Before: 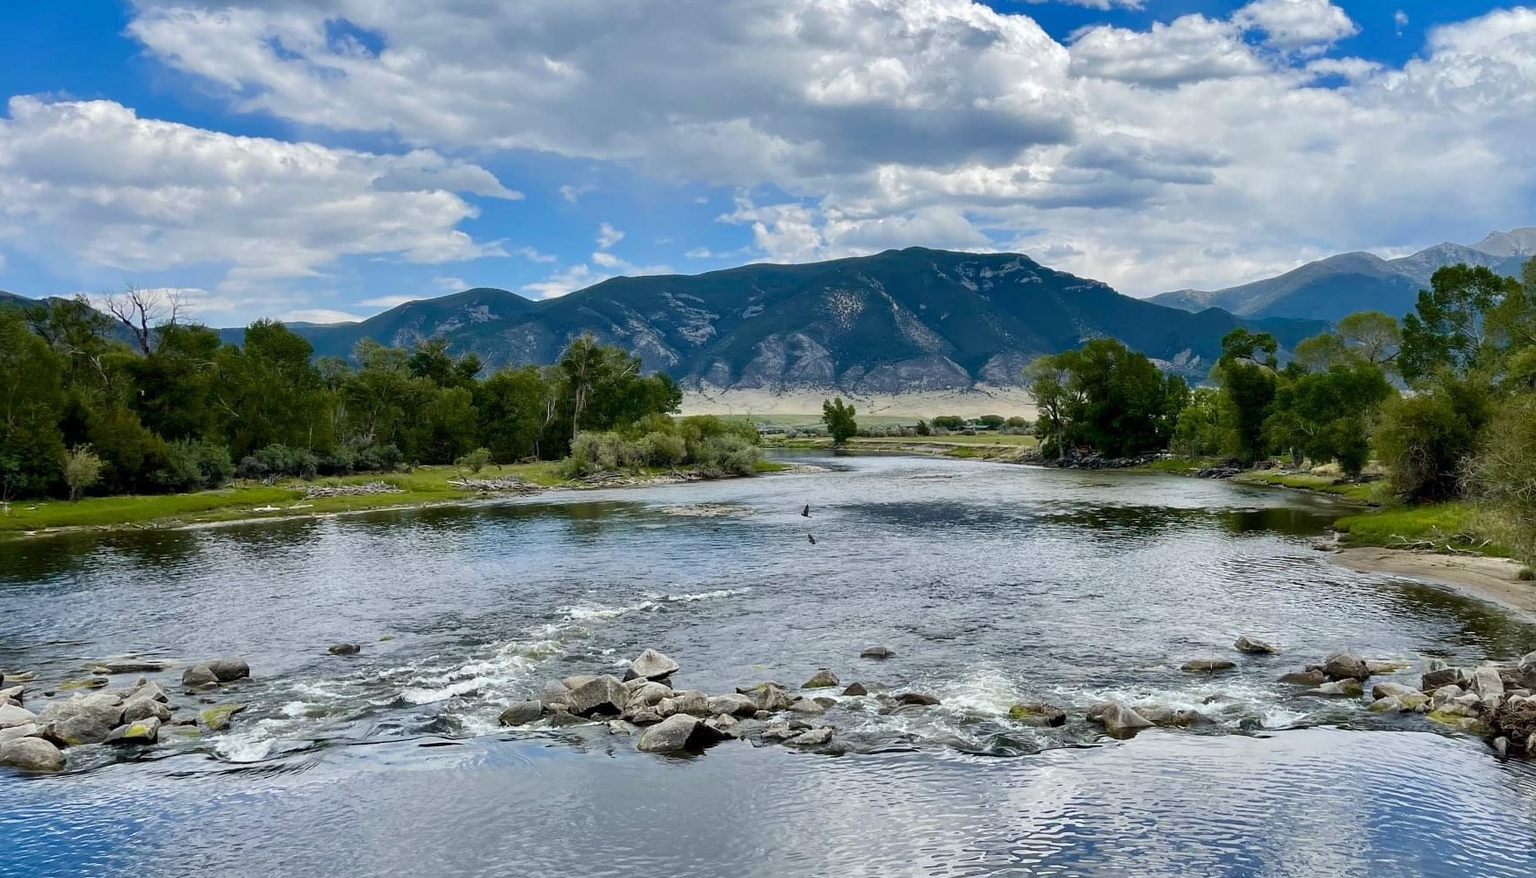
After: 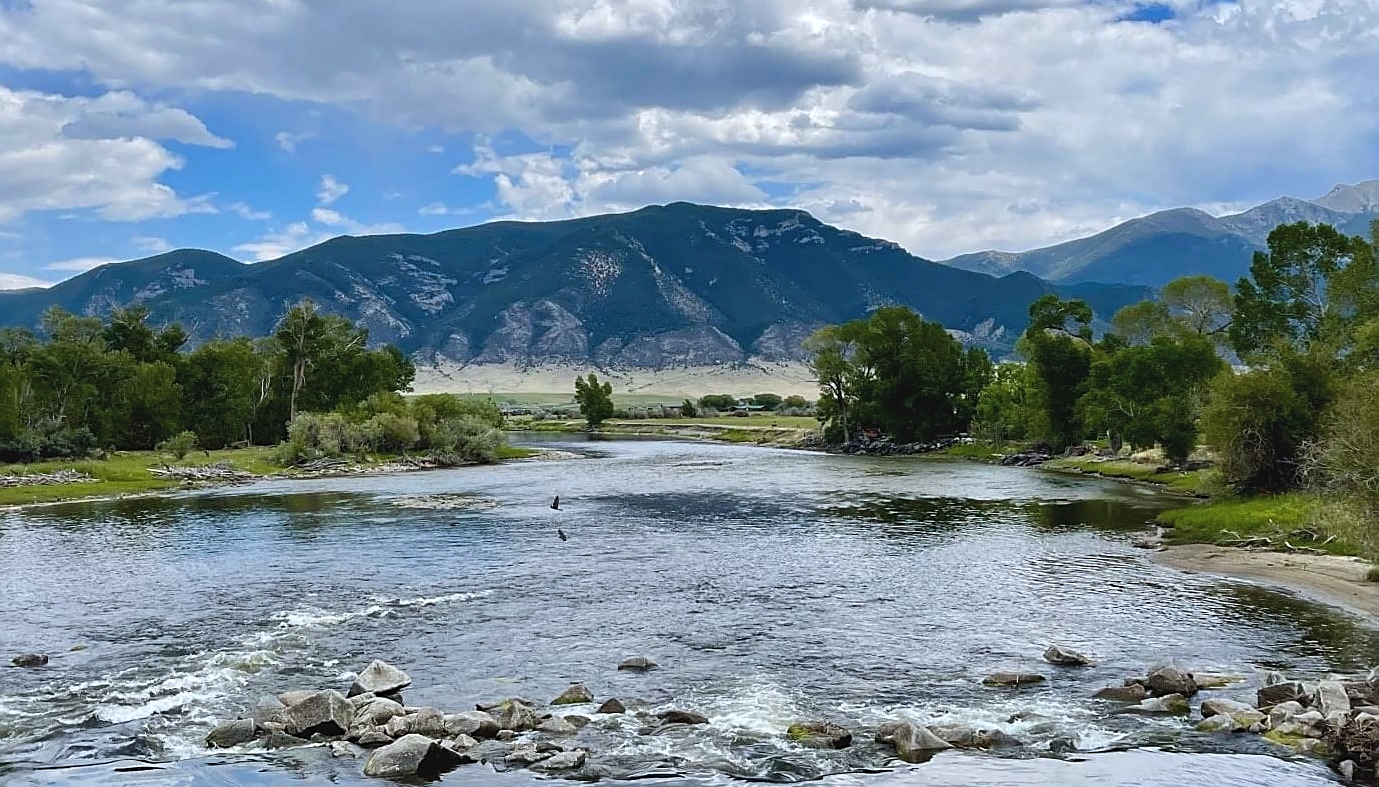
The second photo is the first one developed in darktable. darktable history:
crop and rotate: left 20.74%, top 7.912%, right 0.375%, bottom 13.378%
white balance: red 0.976, blue 1.04
exposure: black level correction -0.005, exposure 0.054 EV, compensate highlight preservation false
sharpen: on, module defaults
